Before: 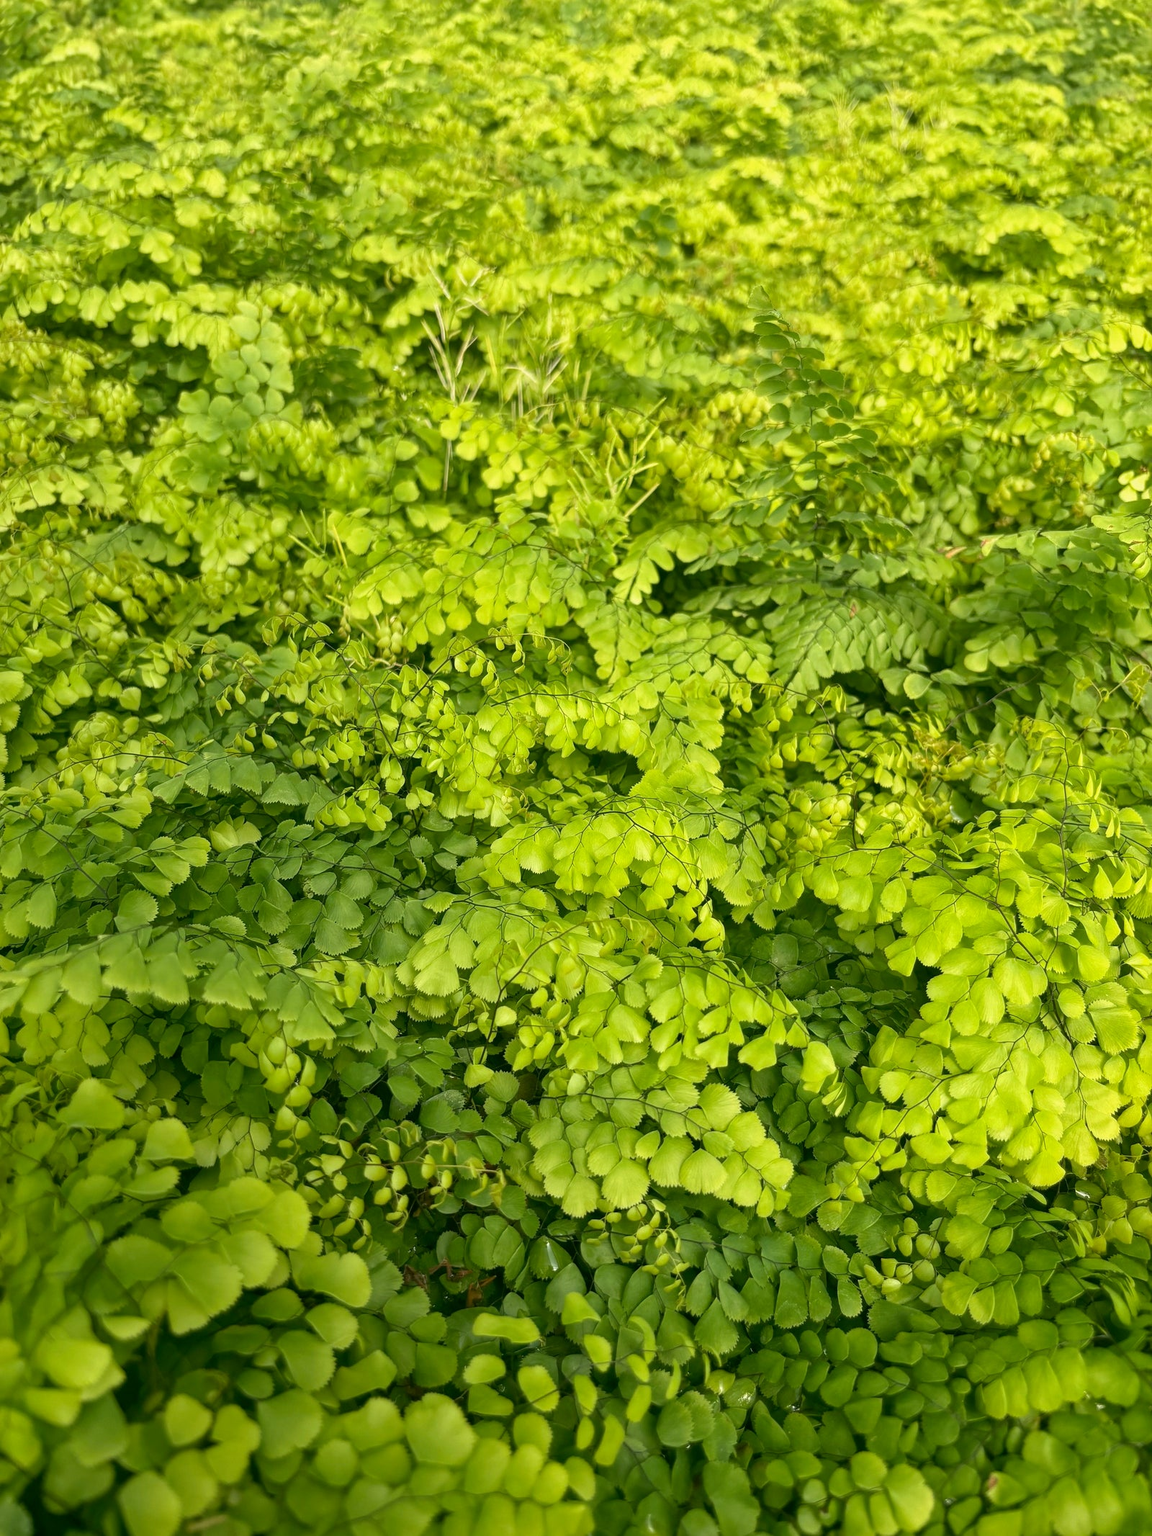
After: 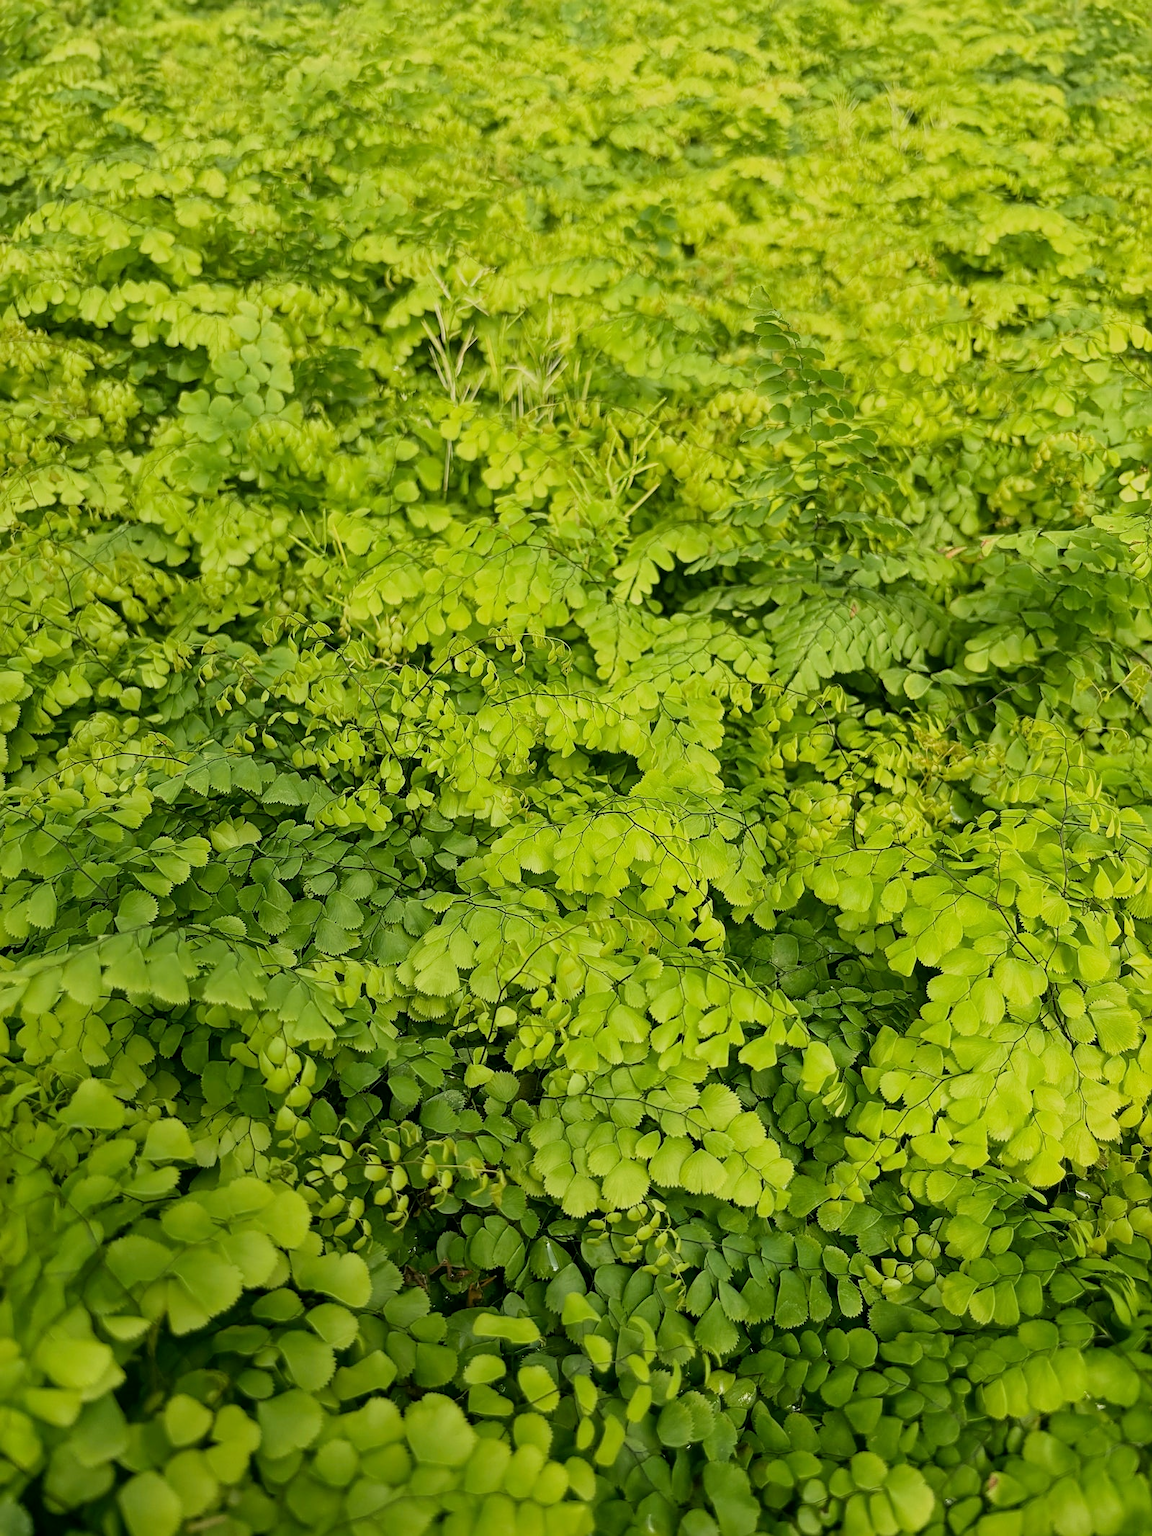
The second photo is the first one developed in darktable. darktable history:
sharpen: on, module defaults
filmic rgb: black relative exposure -7.65 EV, white relative exposure 4.56 EV, hardness 3.61, color science v6 (2022)
